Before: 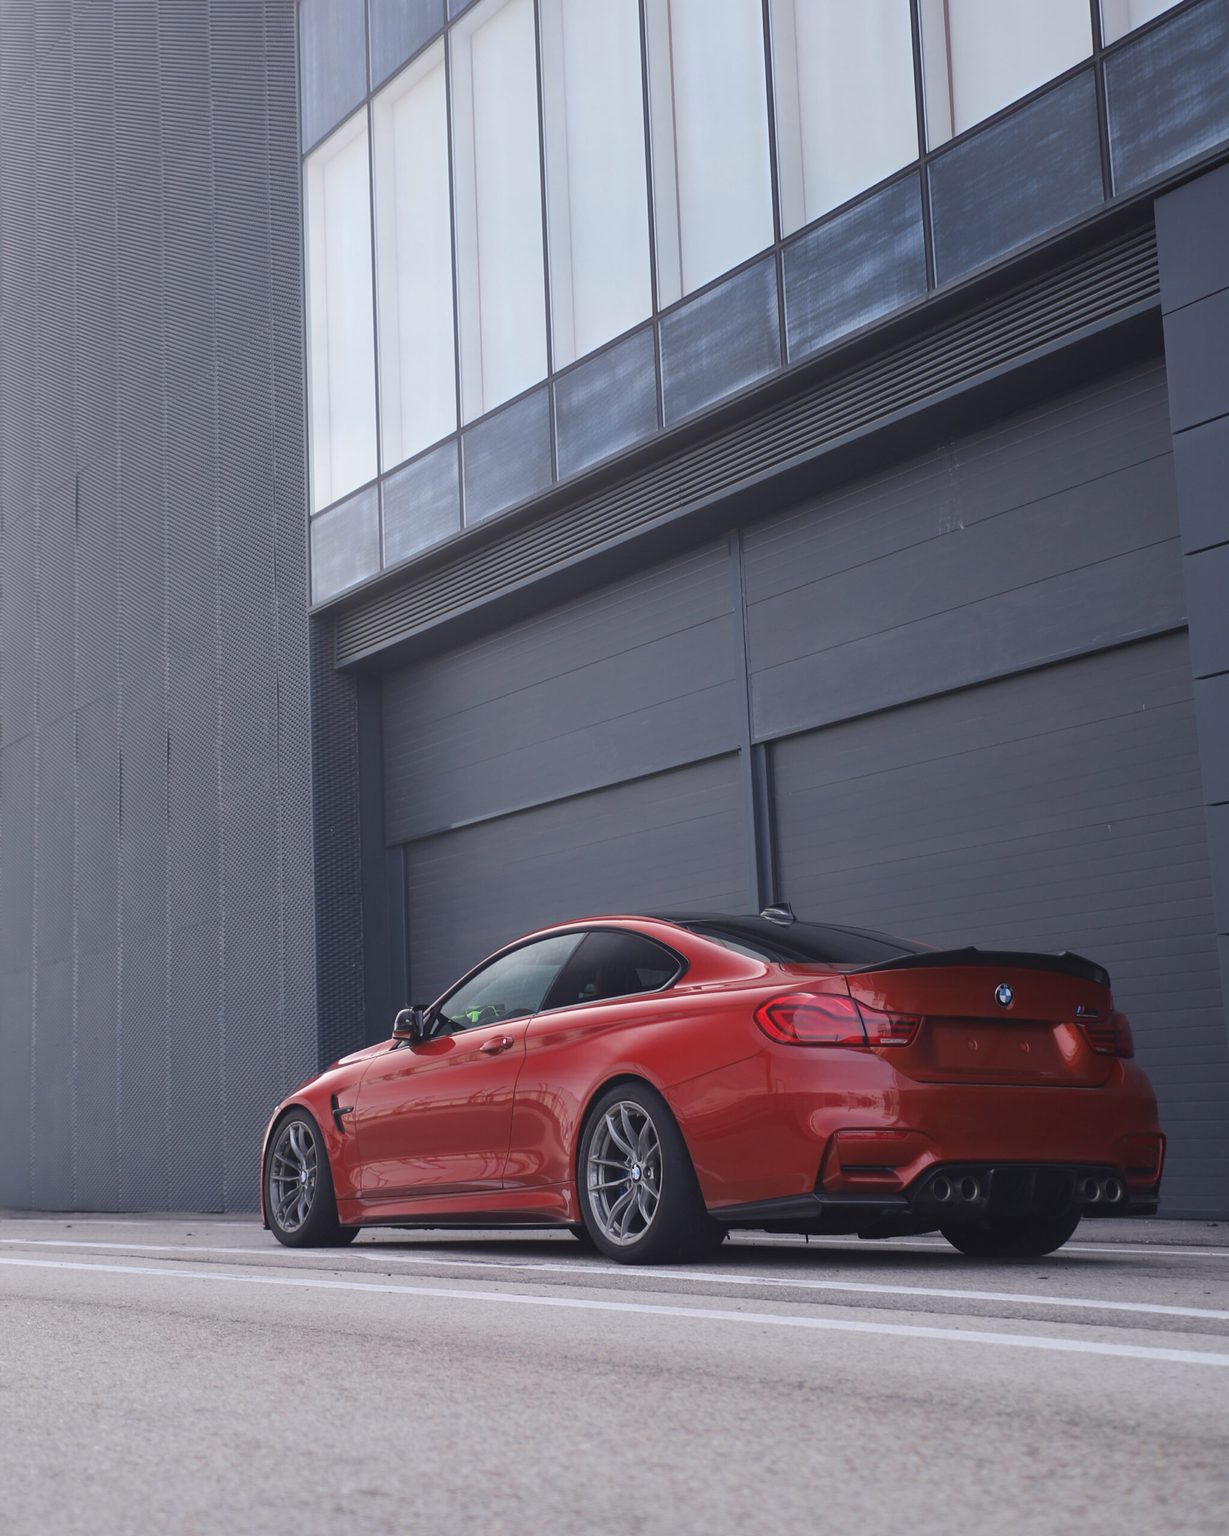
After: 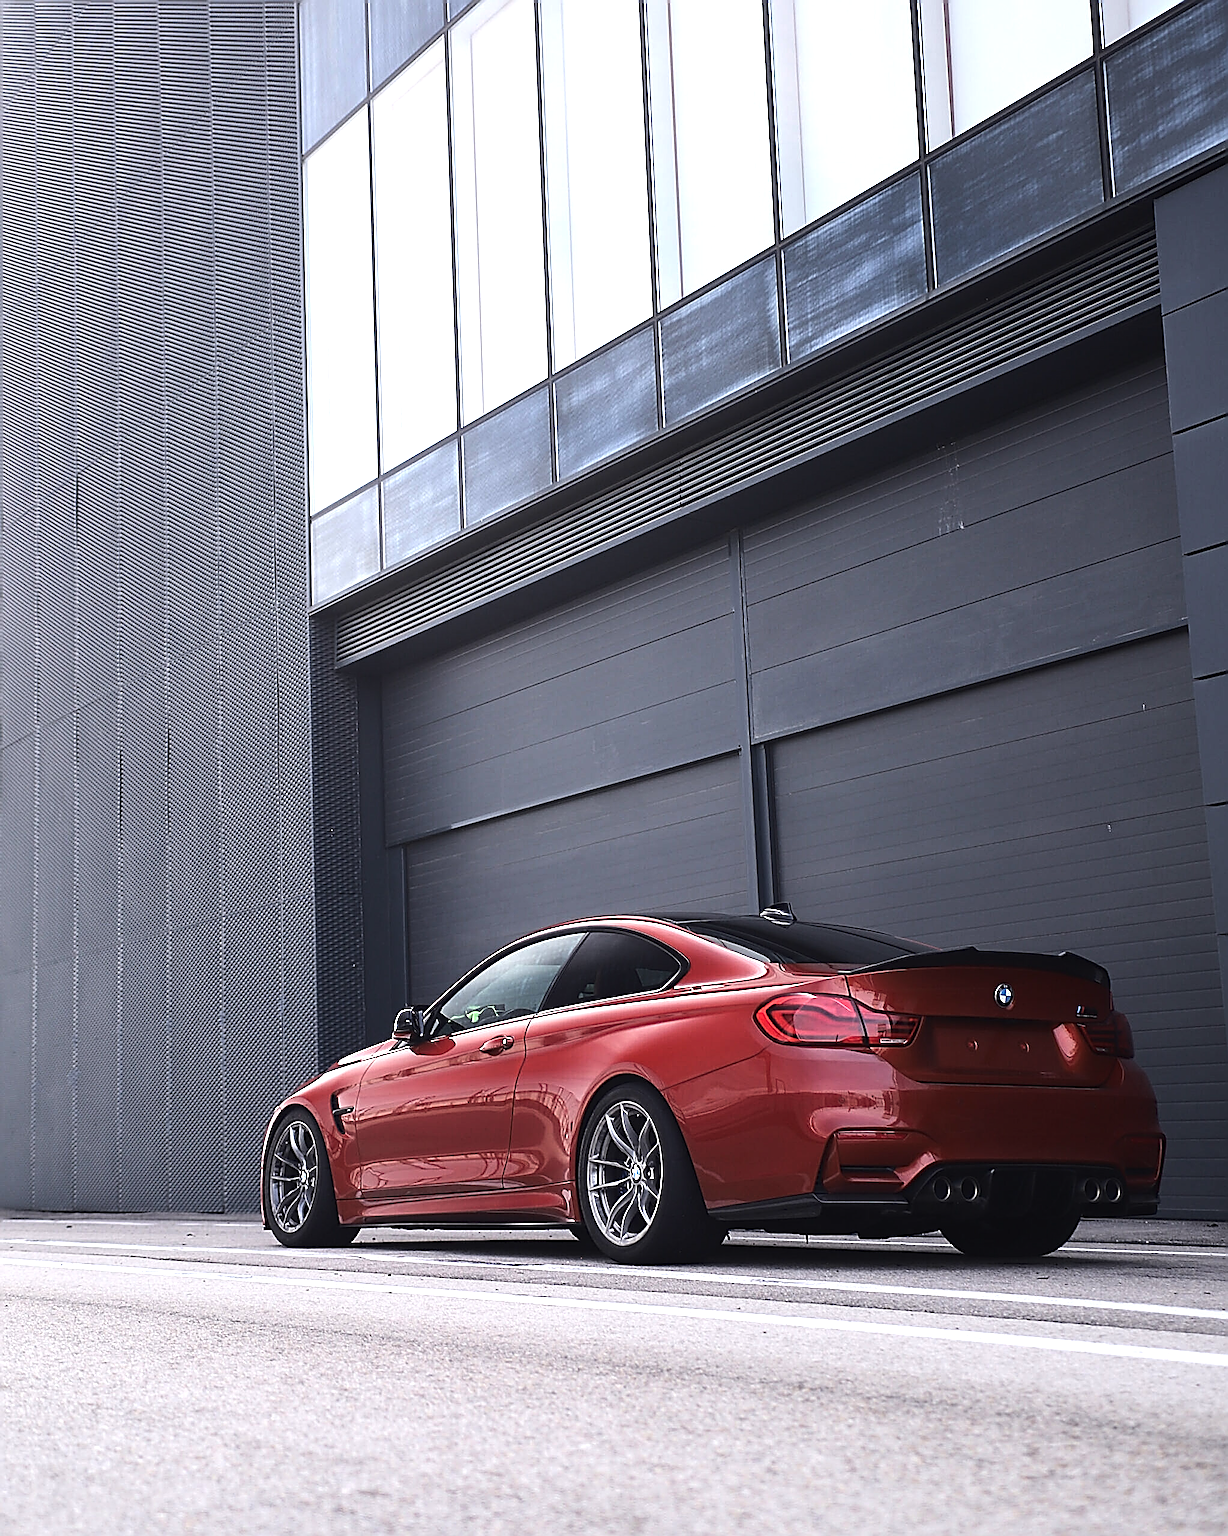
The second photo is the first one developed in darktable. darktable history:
tone equalizer: -8 EV -1.08 EV, -7 EV -1.01 EV, -6 EV -0.867 EV, -5 EV -0.578 EV, -3 EV 0.578 EV, -2 EV 0.867 EV, -1 EV 1.01 EV, +0 EV 1.08 EV, edges refinement/feathering 500, mask exposure compensation -1.57 EV, preserve details no
sharpen: amount 2
